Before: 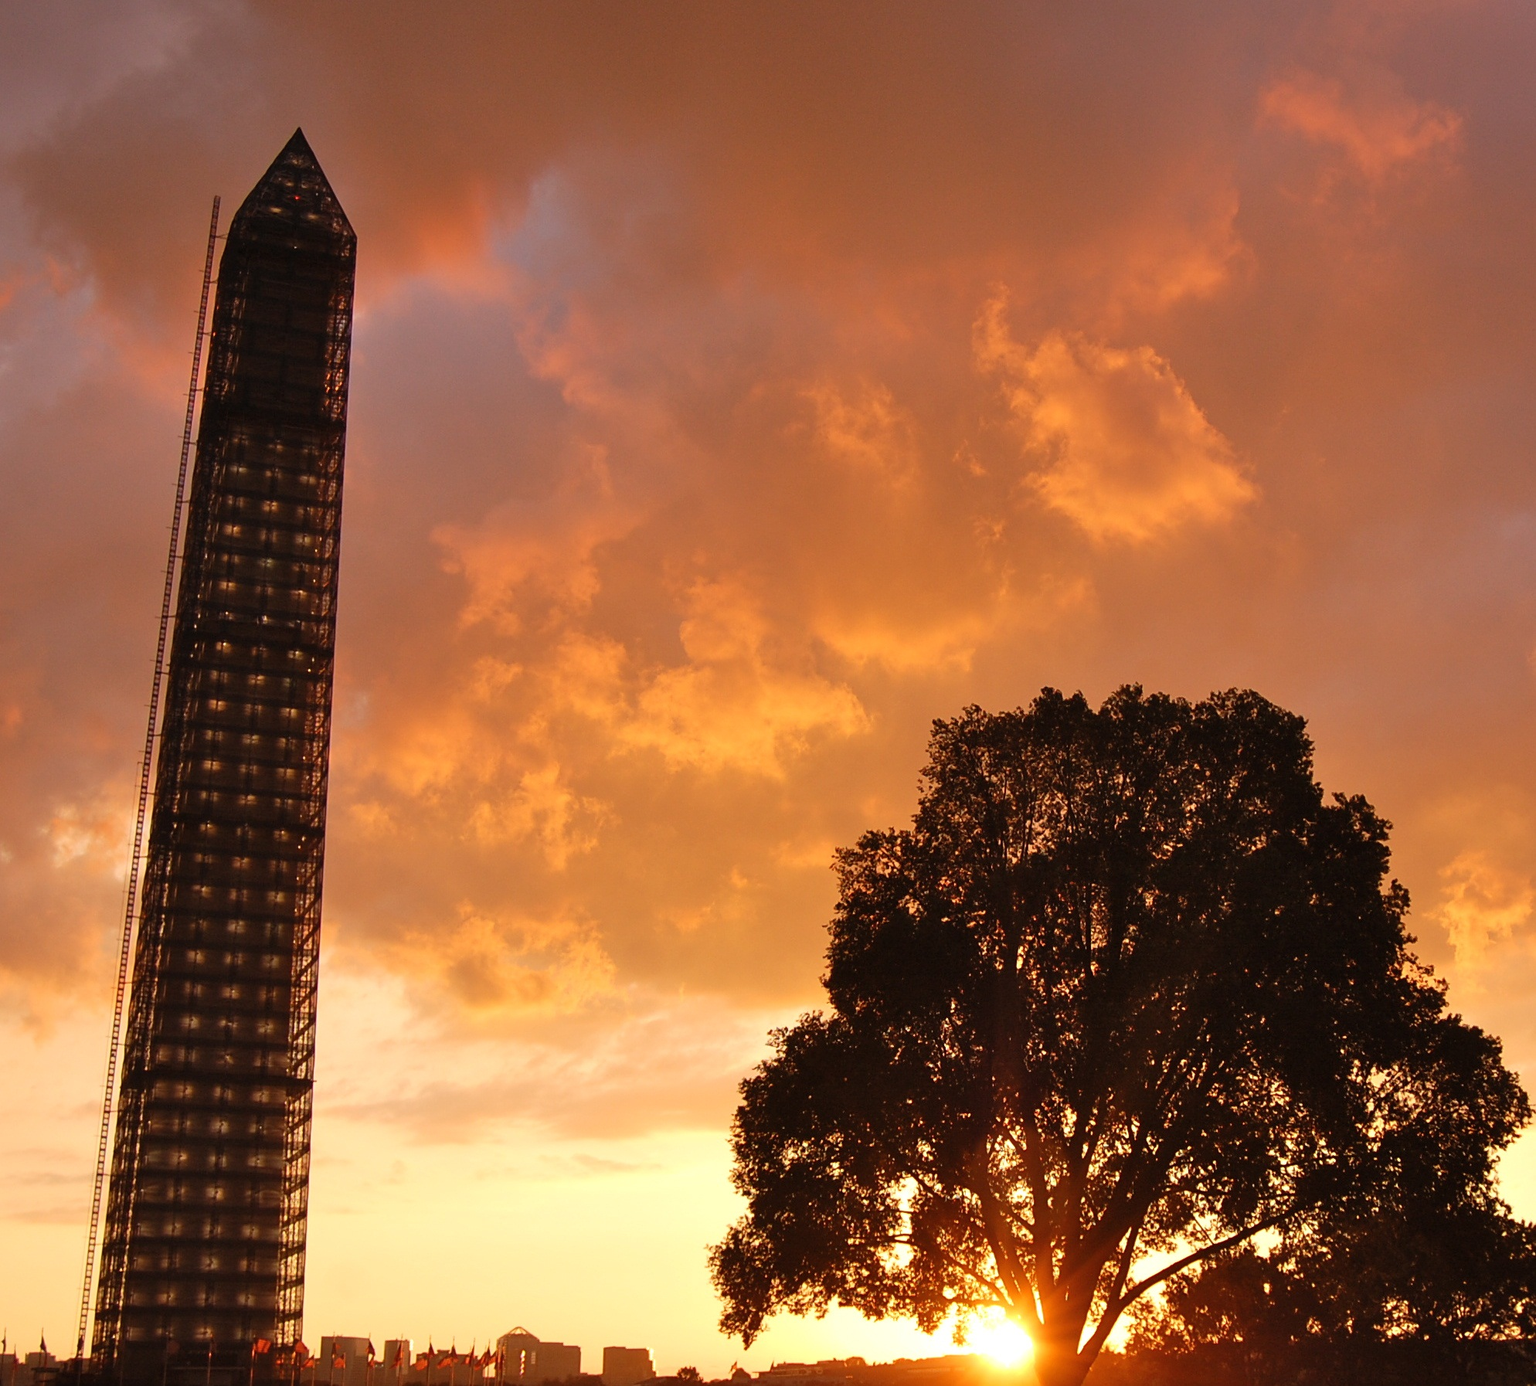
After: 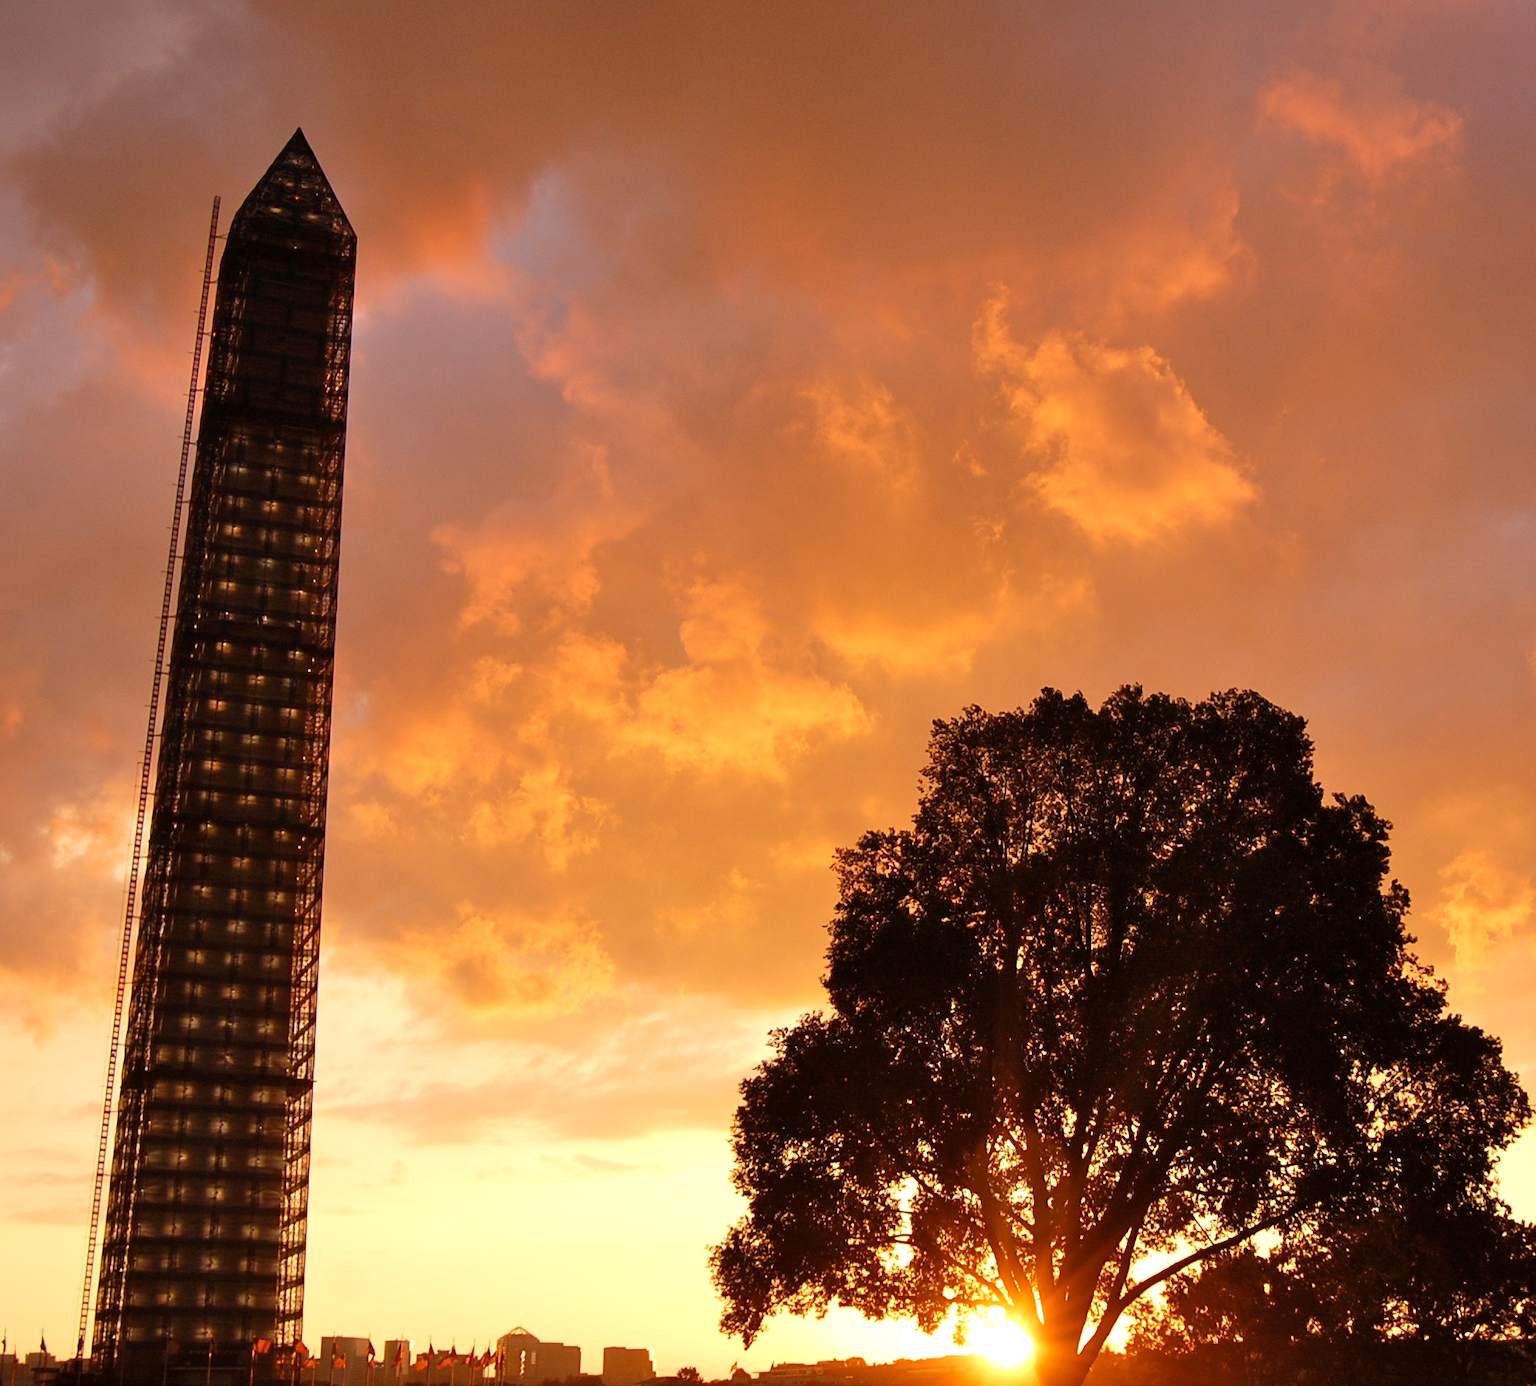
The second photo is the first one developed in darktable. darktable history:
exposure: exposure 0.208 EV, compensate highlight preservation false
